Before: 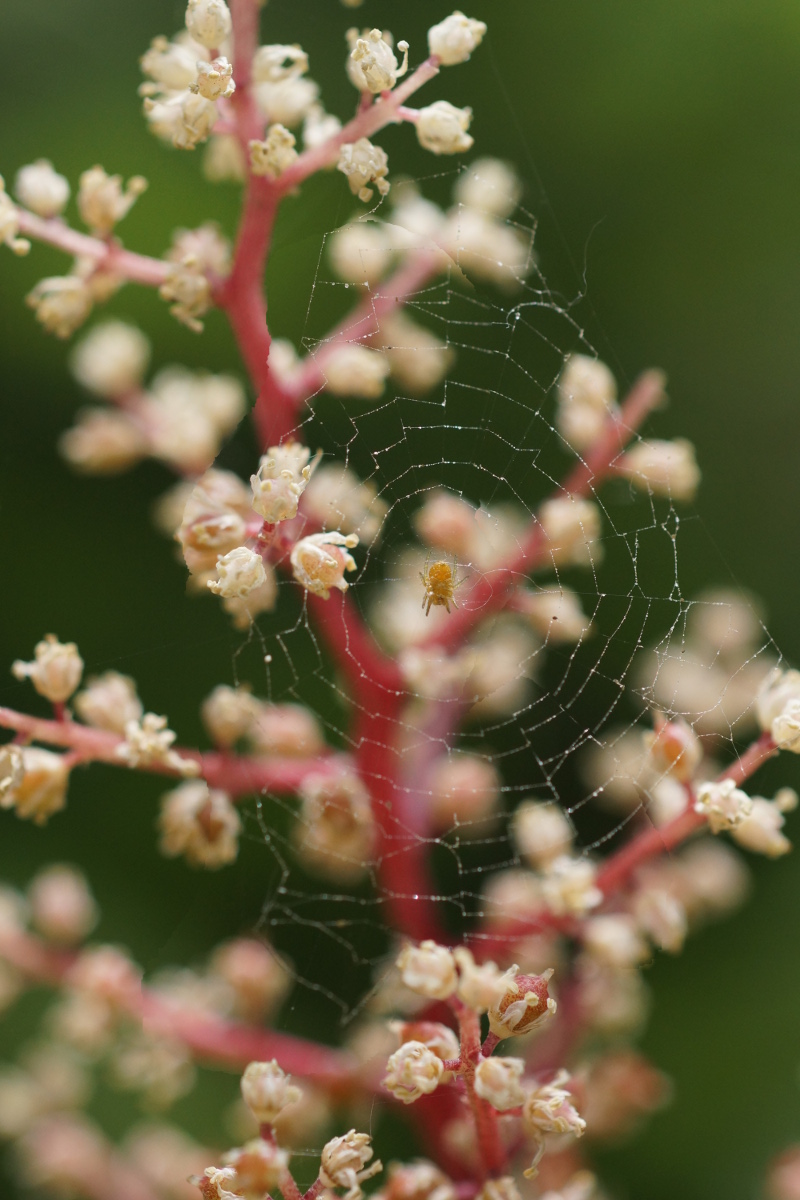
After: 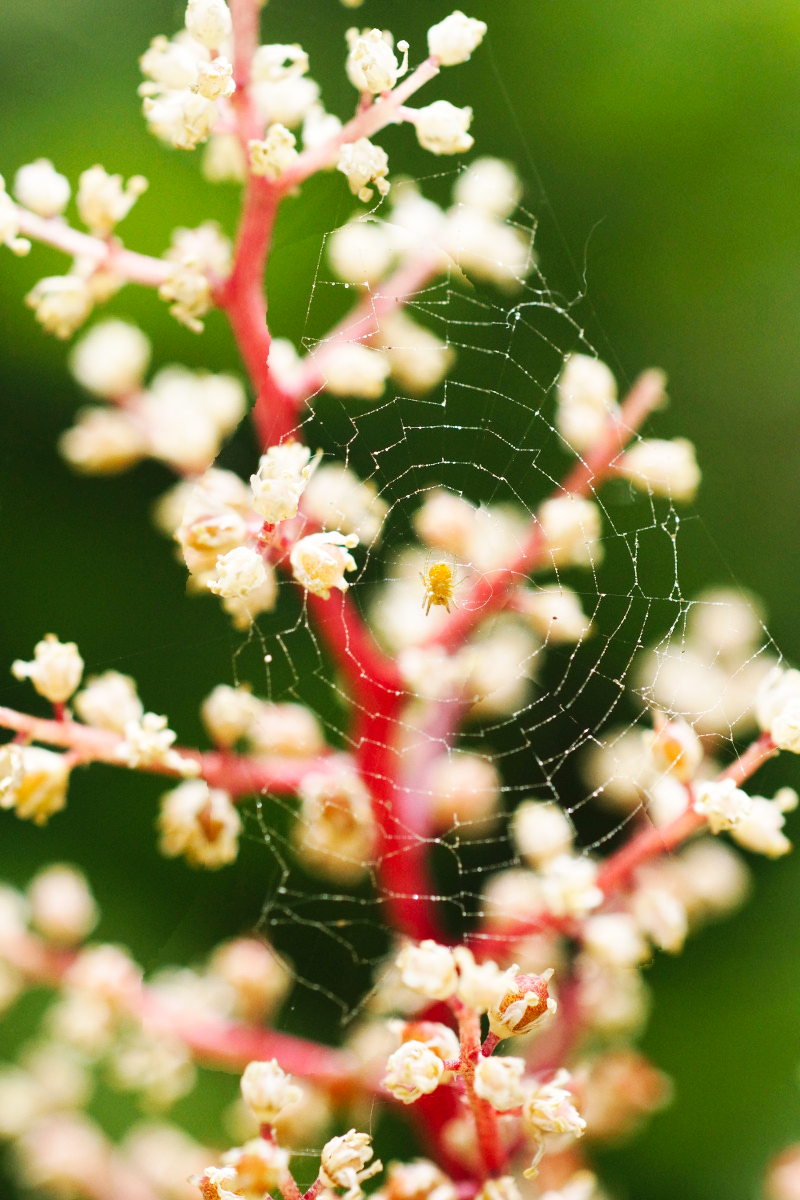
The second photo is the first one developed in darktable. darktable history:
base curve: curves: ch0 [(0, 0.003) (0.001, 0.002) (0.006, 0.004) (0.02, 0.022) (0.048, 0.086) (0.094, 0.234) (0.162, 0.431) (0.258, 0.629) (0.385, 0.8) (0.548, 0.918) (0.751, 0.988) (1, 1)], preserve colors none
tone equalizer: -8 EV -0.002 EV, -7 EV 0.005 EV, -6 EV -0.009 EV, -5 EV 0.011 EV, -4 EV -0.012 EV, -3 EV 0.007 EV, -2 EV -0.062 EV, -1 EV -0.293 EV, +0 EV -0.582 EV, smoothing diameter 2%, edges refinement/feathering 20, mask exposure compensation -1.57 EV, filter diffusion 5
